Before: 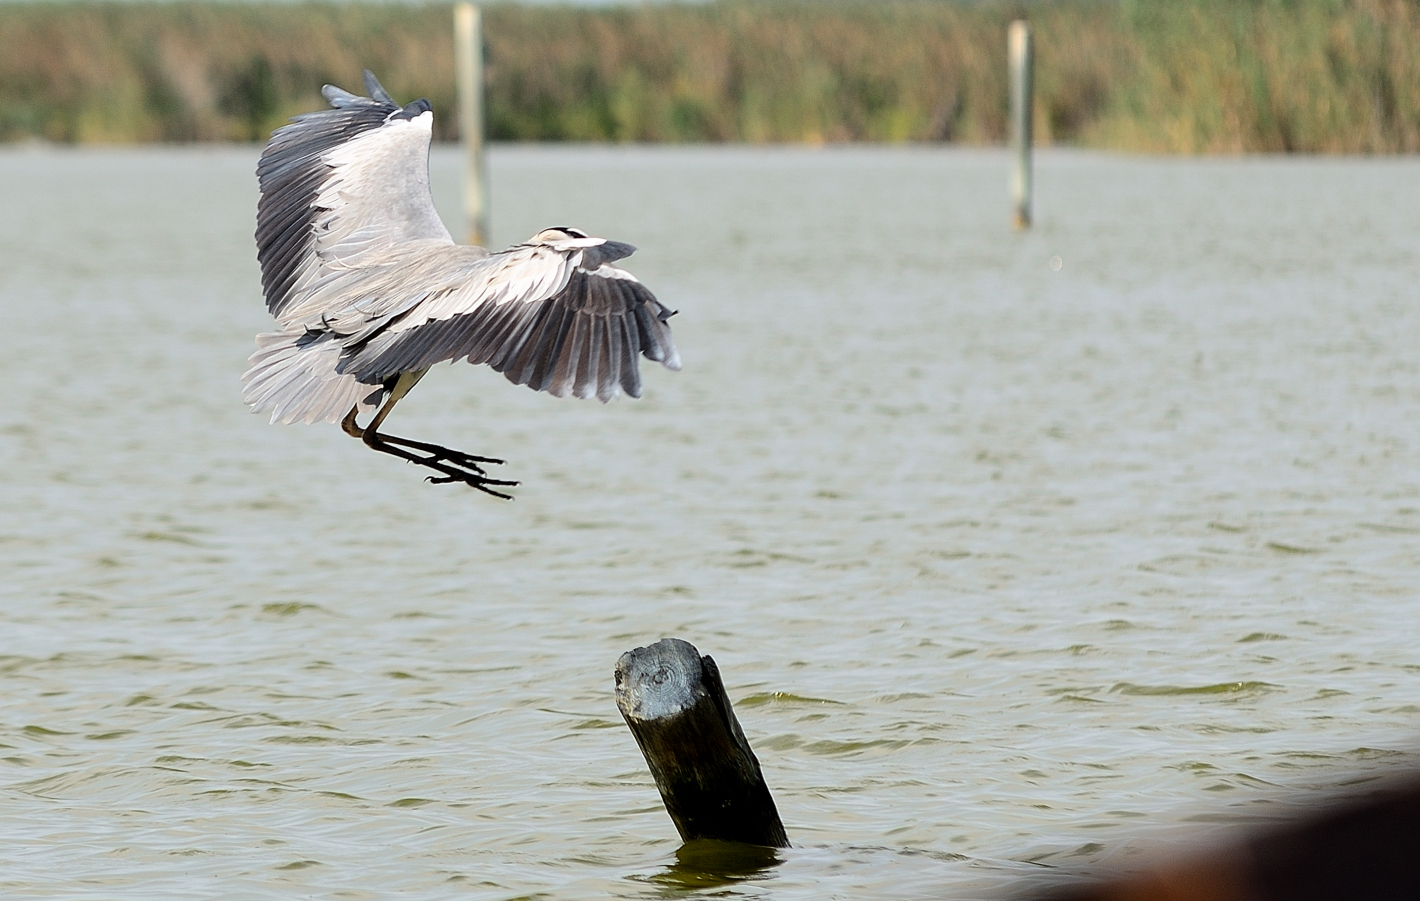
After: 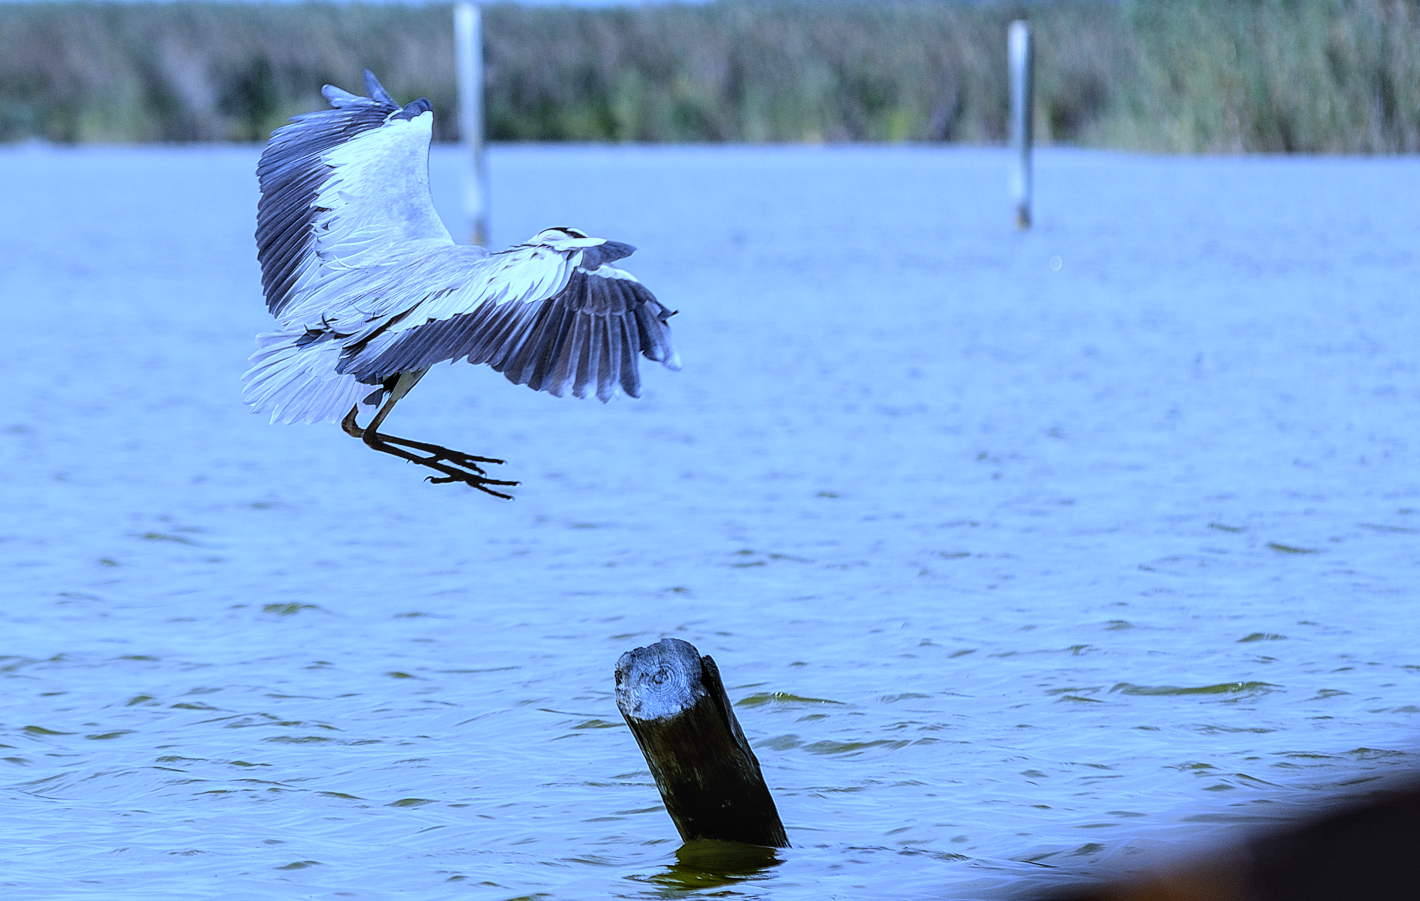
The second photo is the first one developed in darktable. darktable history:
local contrast: on, module defaults
white balance: red 0.766, blue 1.537
